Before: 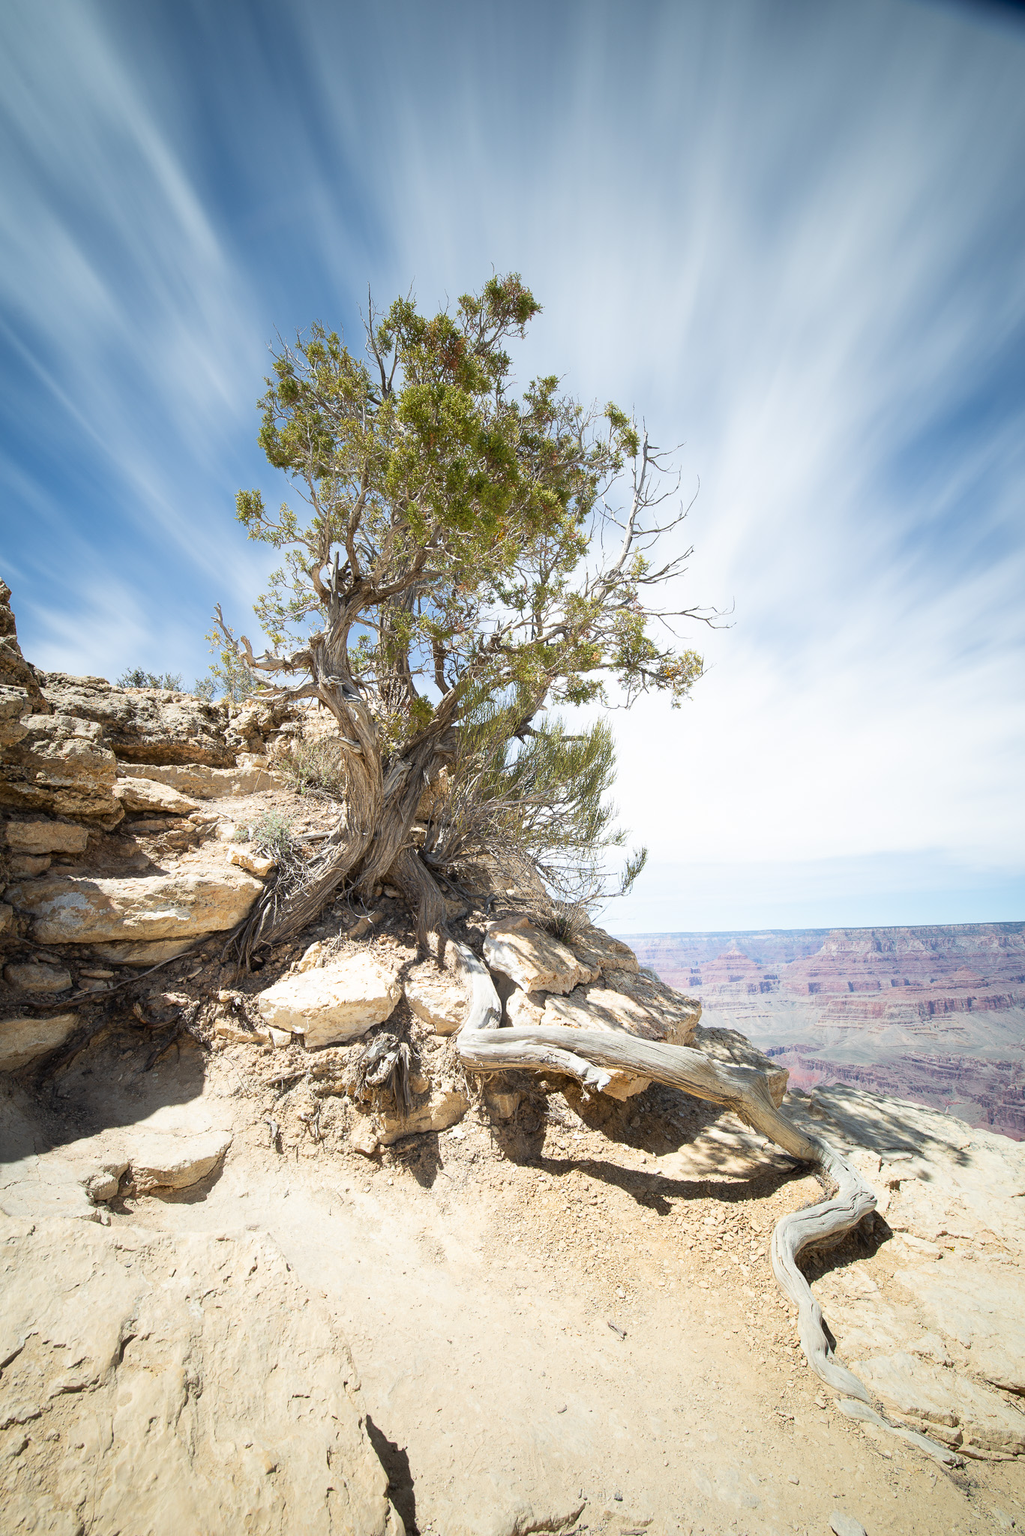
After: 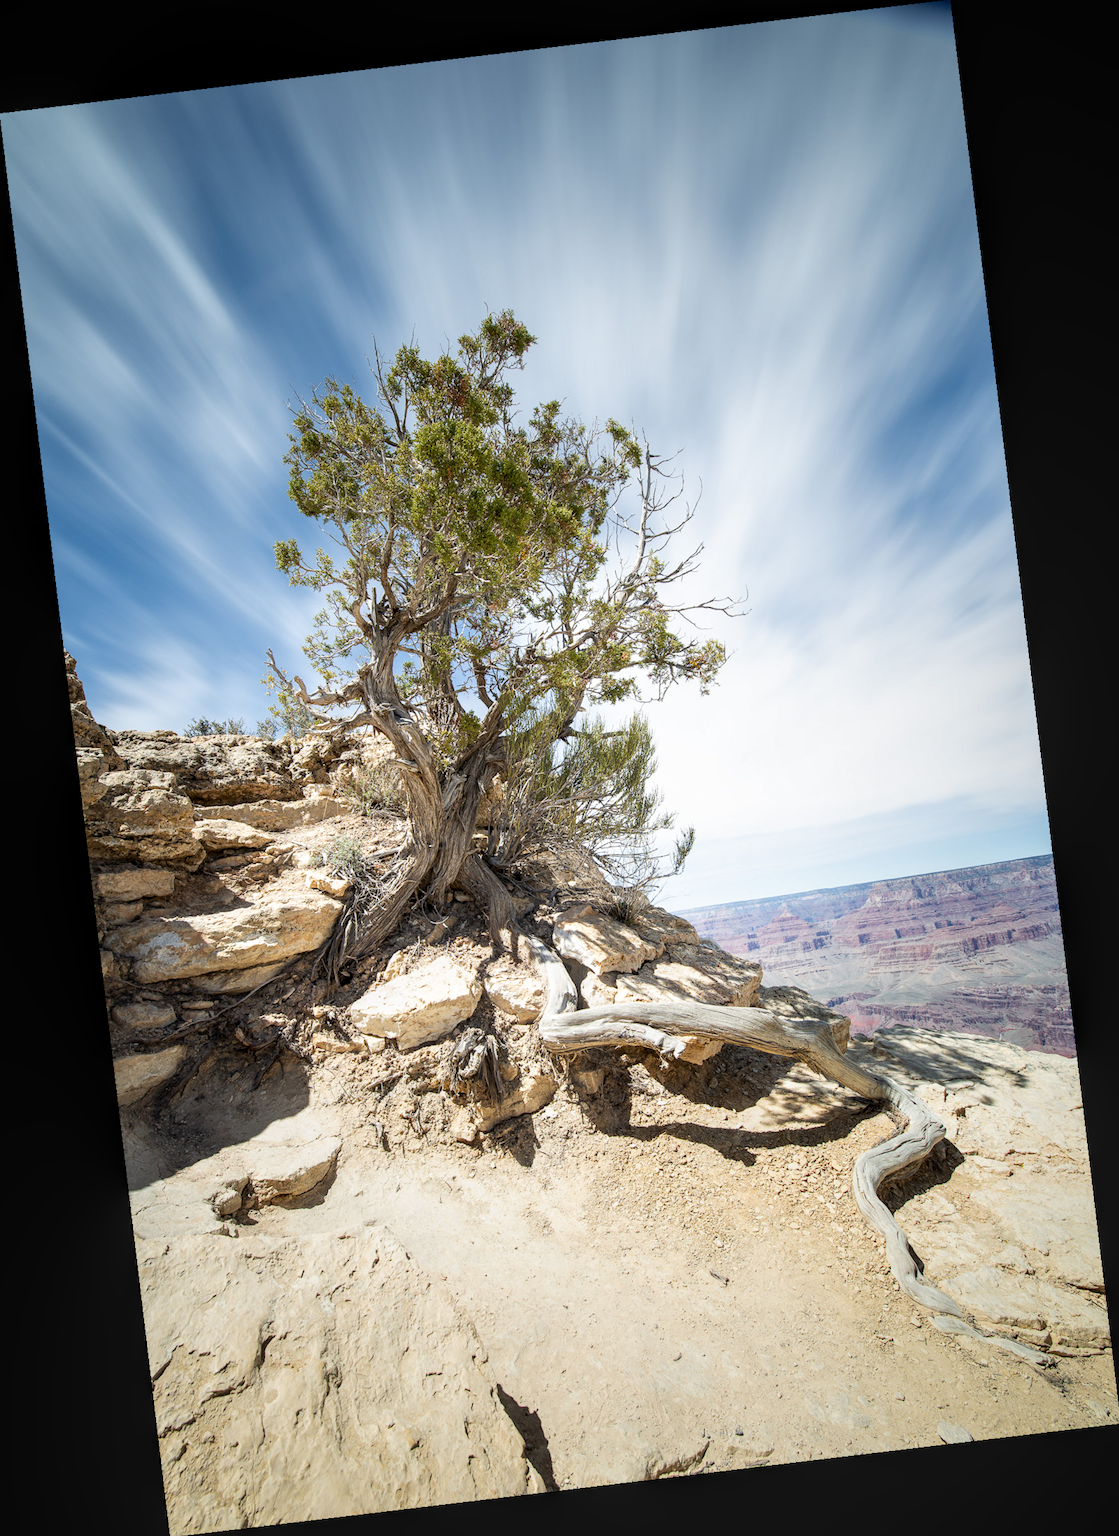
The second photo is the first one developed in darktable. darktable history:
rotate and perspective: rotation -6.83°, automatic cropping off
local contrast: detail 130%
